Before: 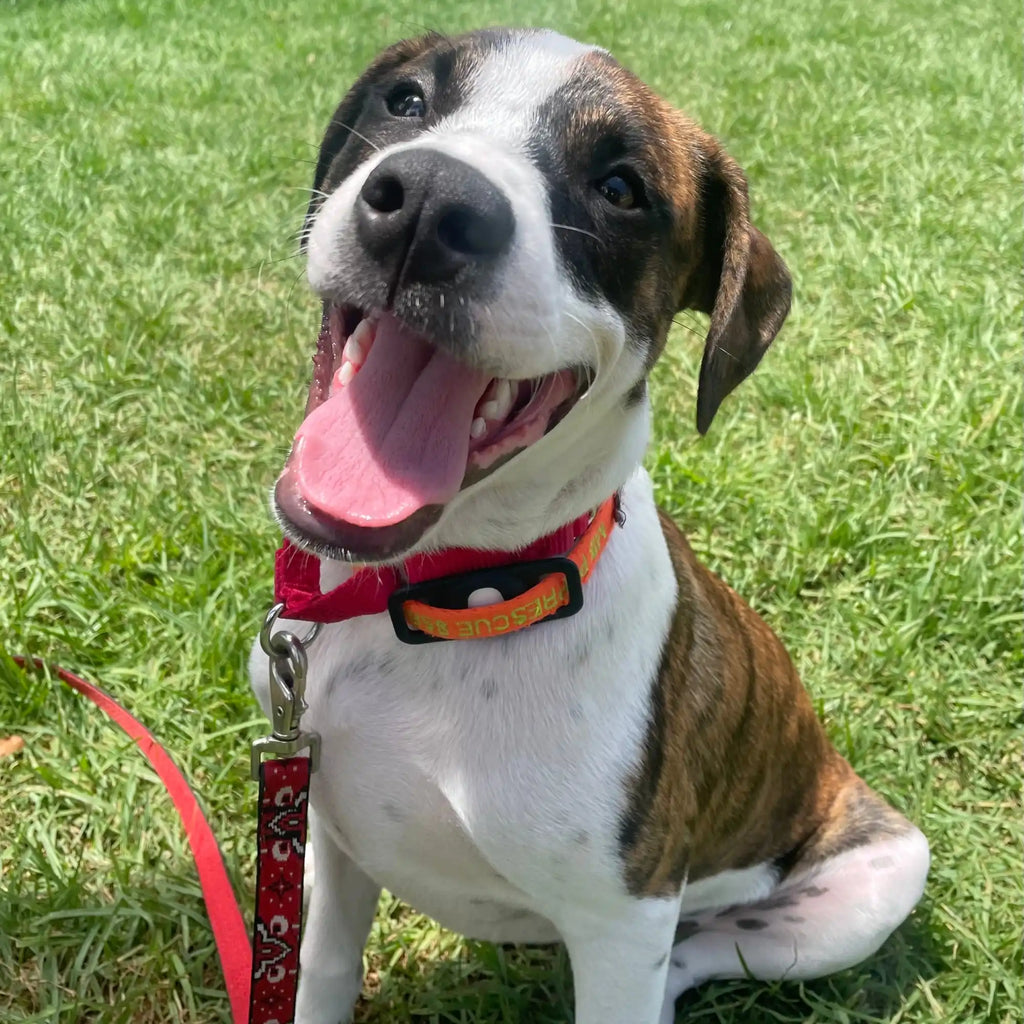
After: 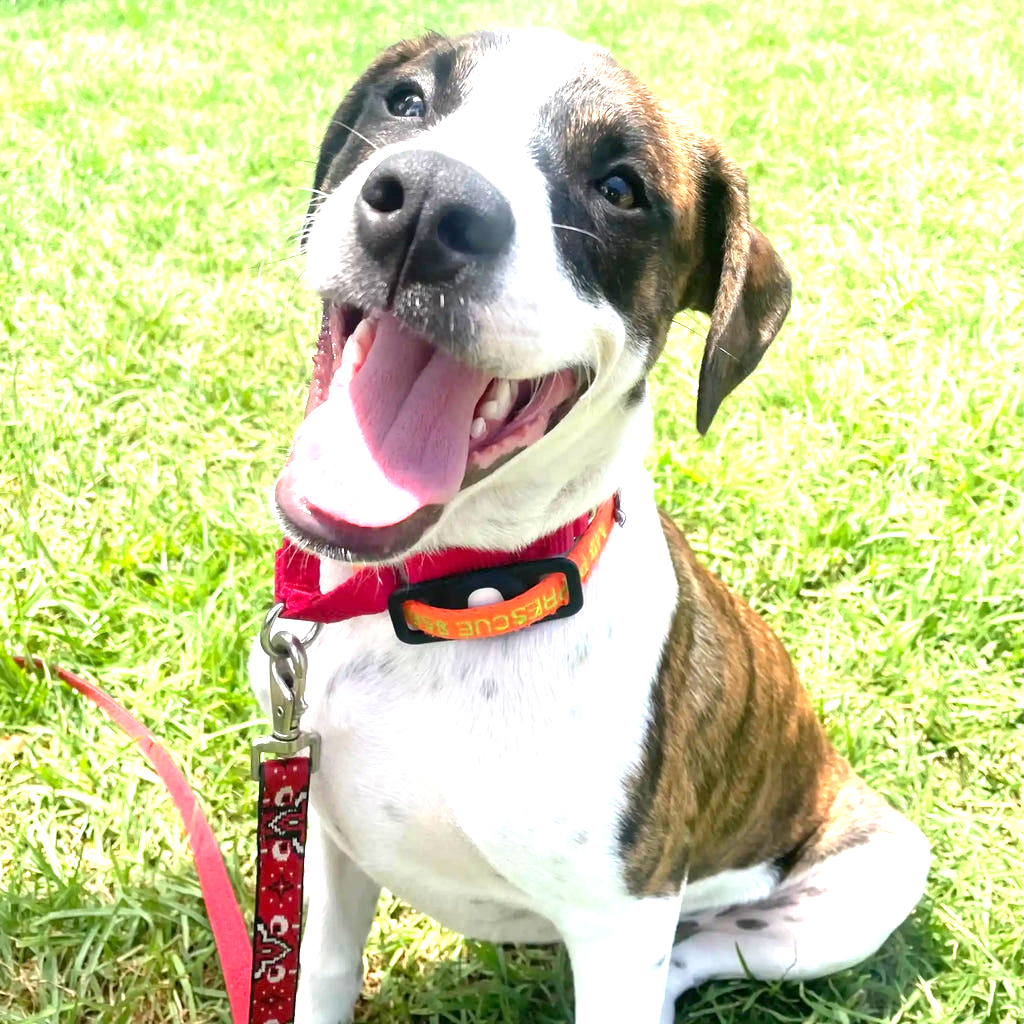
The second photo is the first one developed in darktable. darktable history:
exposure: black level correction 0.001, exposure 1.66 EV, compensate highlight preservation false
